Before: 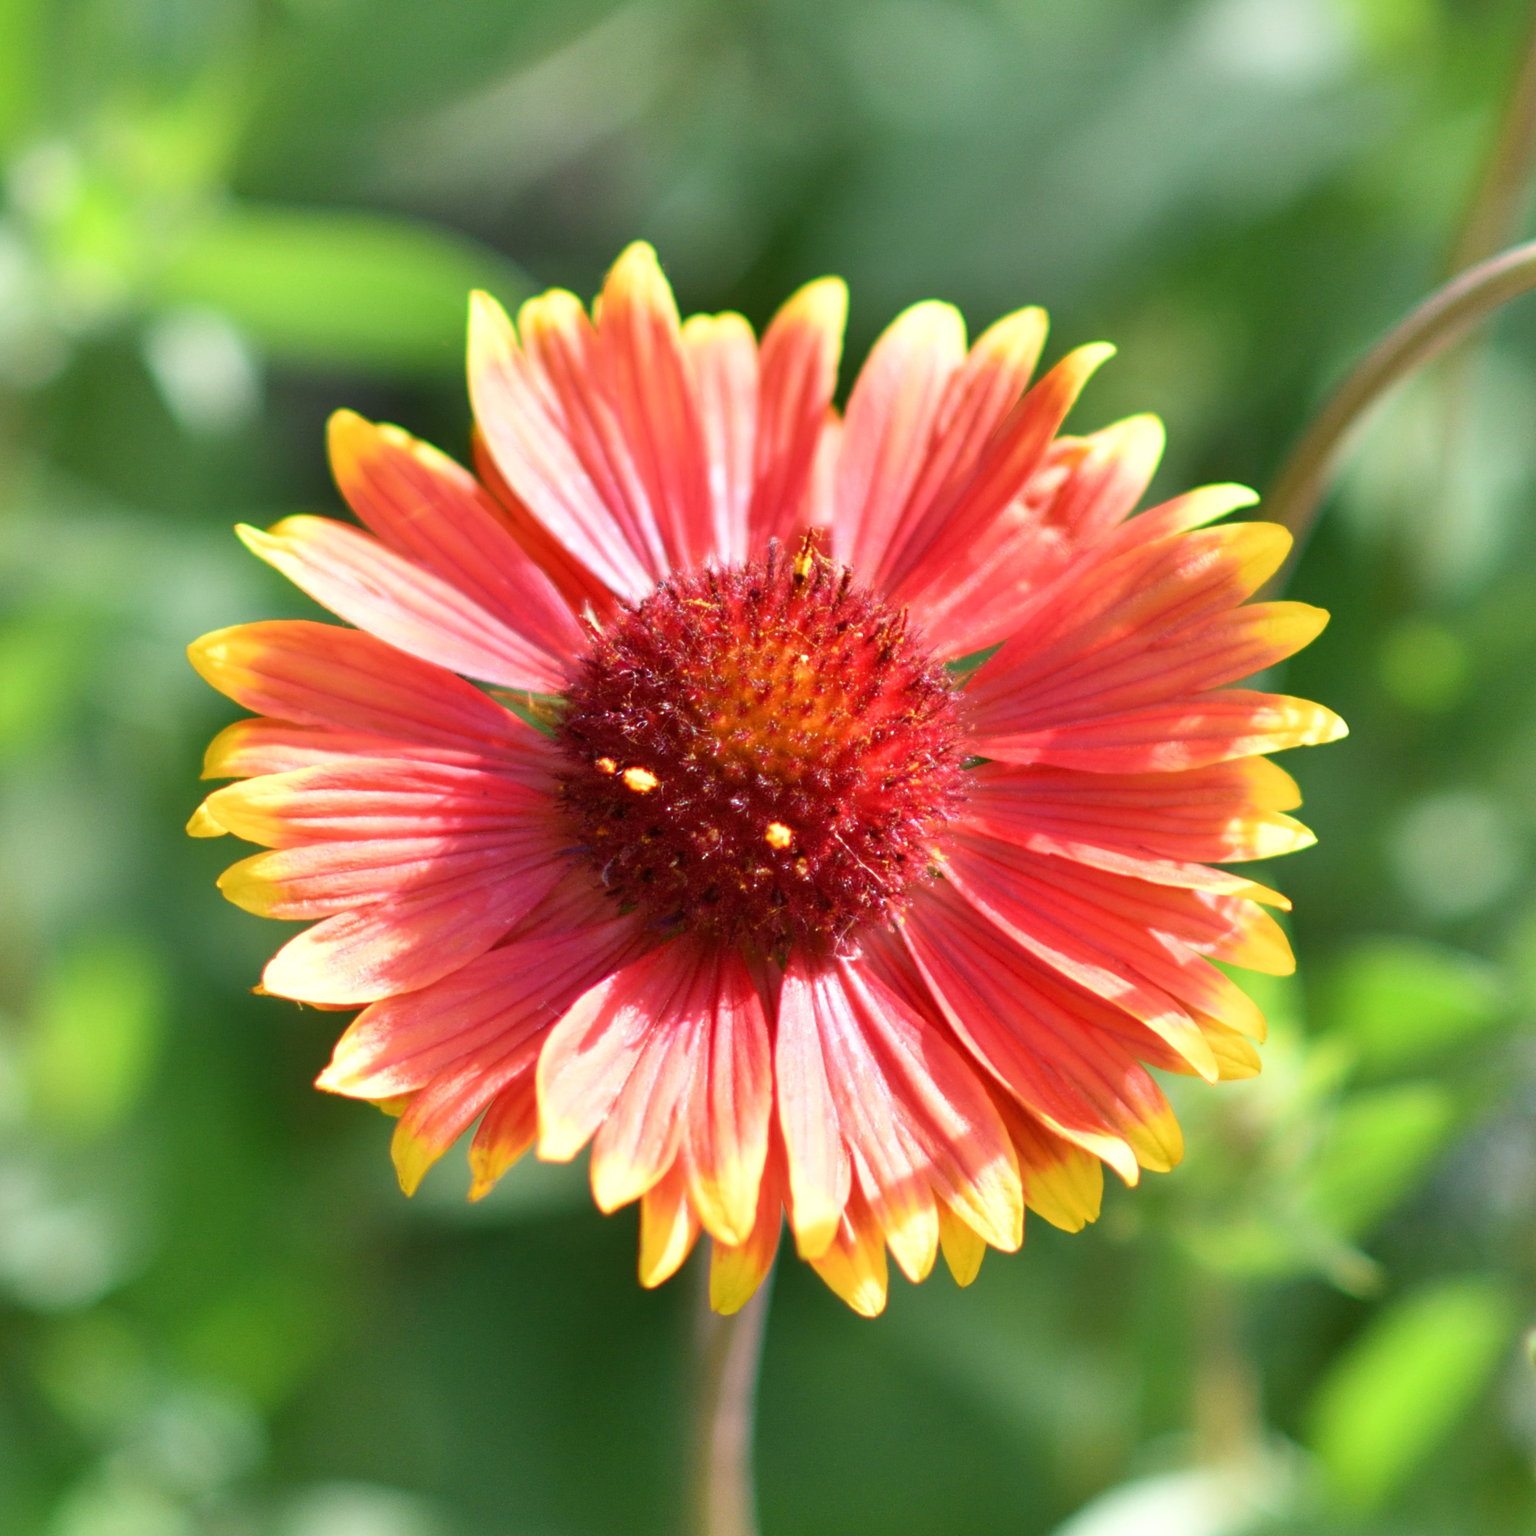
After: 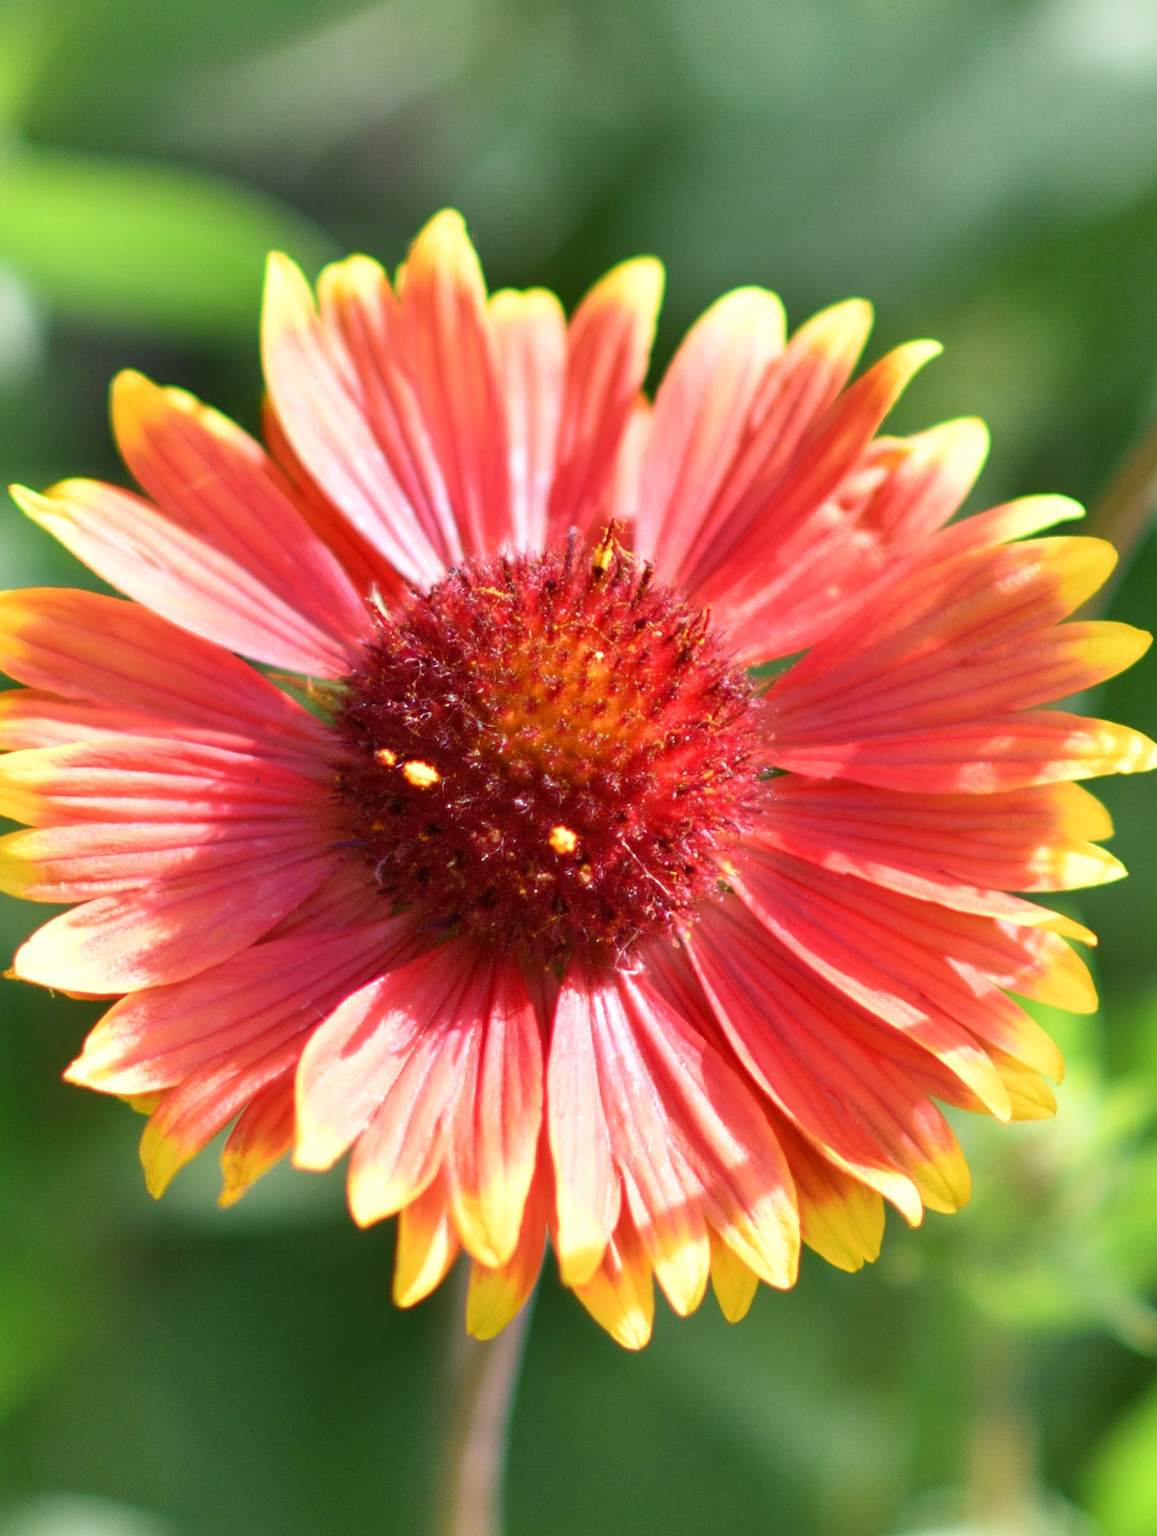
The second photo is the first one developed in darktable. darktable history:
crop and rotate: angle -2.9°, left 13.917%, top 0.028%, right 10.727%, bottom 0.038%
